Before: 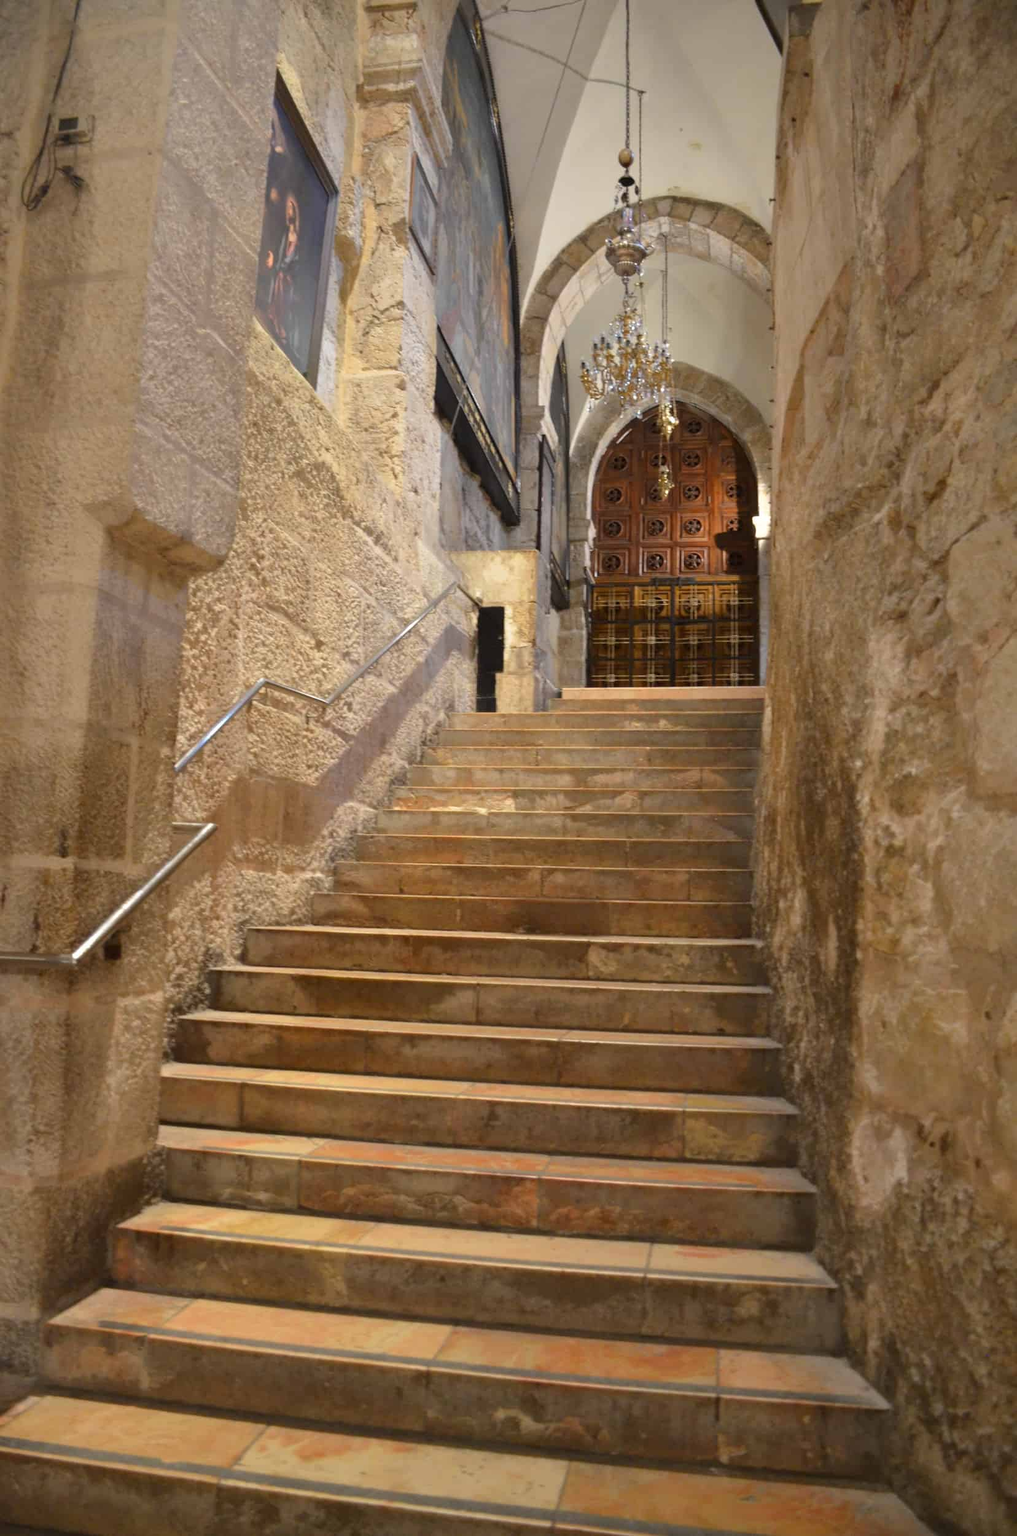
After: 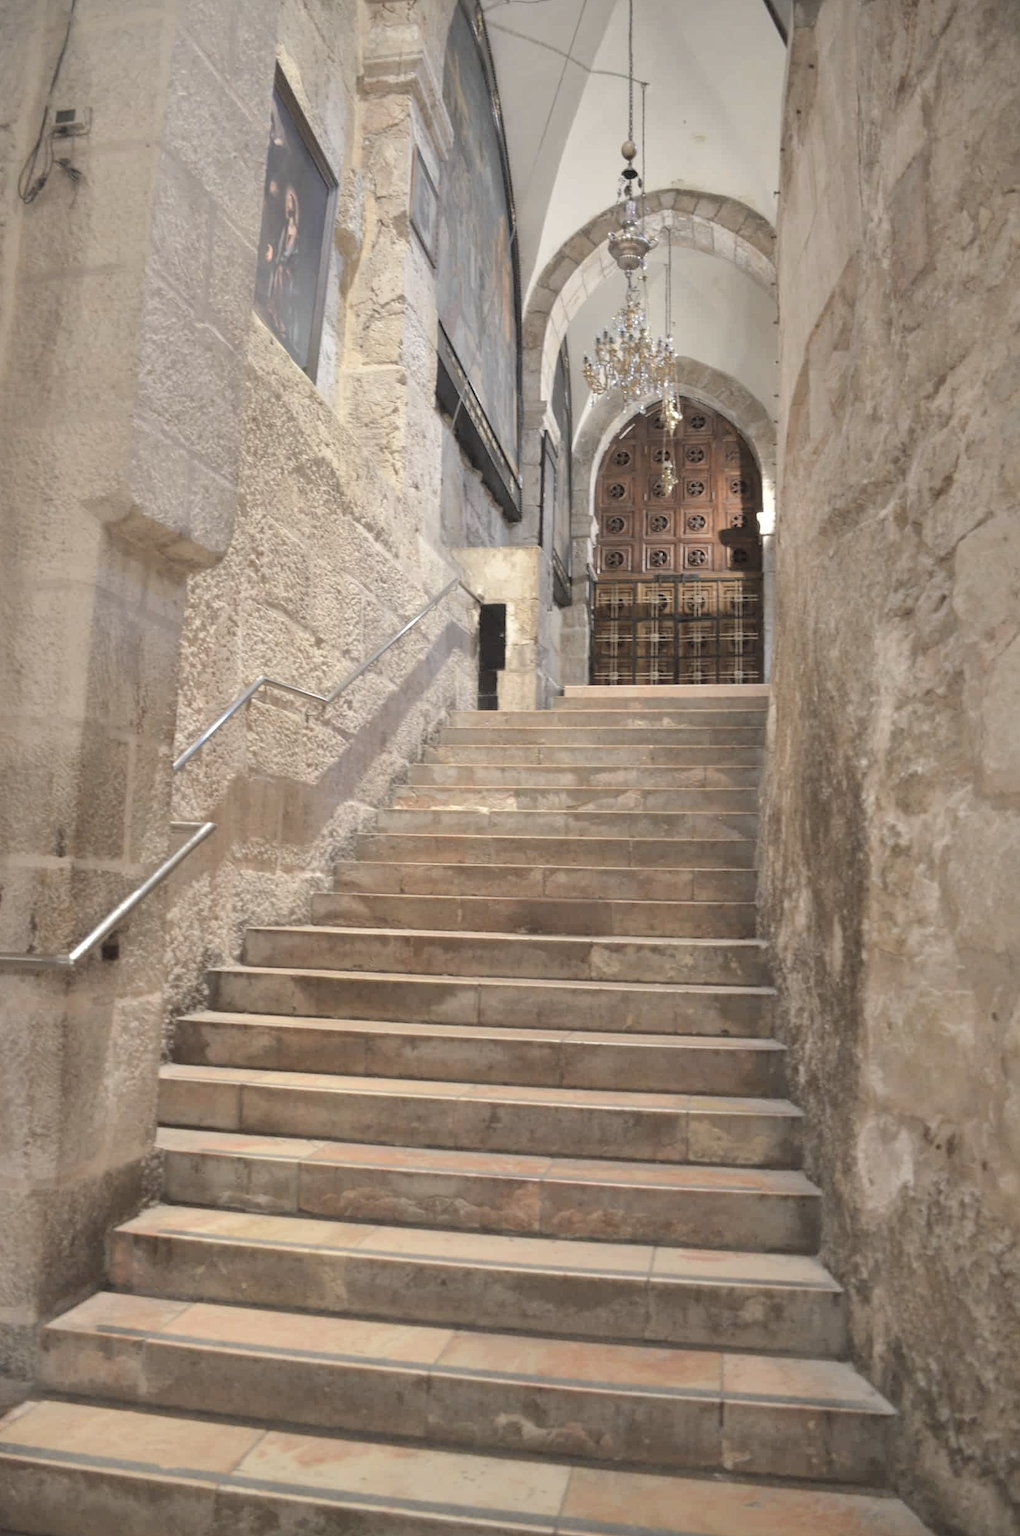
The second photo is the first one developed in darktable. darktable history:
contrast brightness saturation: brightness 0.184, saturation -0.507
exposure: exposure 0.21 EV, compensate highlight preservation false
shadows and highlights: shadows -20.32, white point adjustment -2.17, highlights -34.81
crop: left 0.412%, top 0.604%, right 0.204%, bottom 0.374%
